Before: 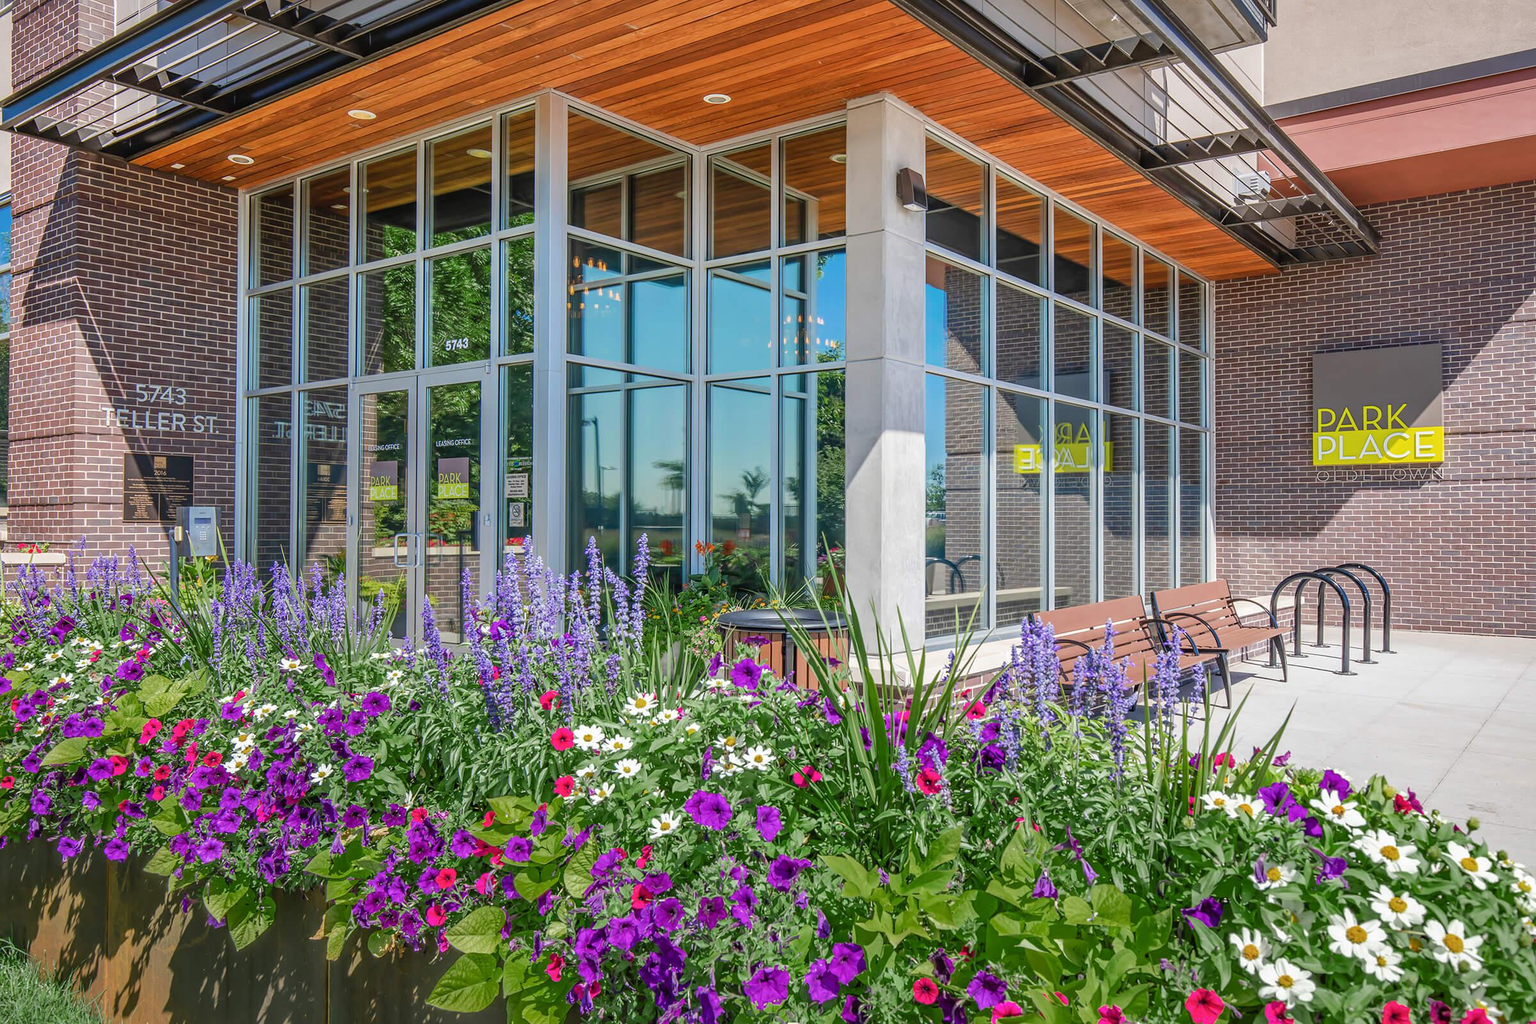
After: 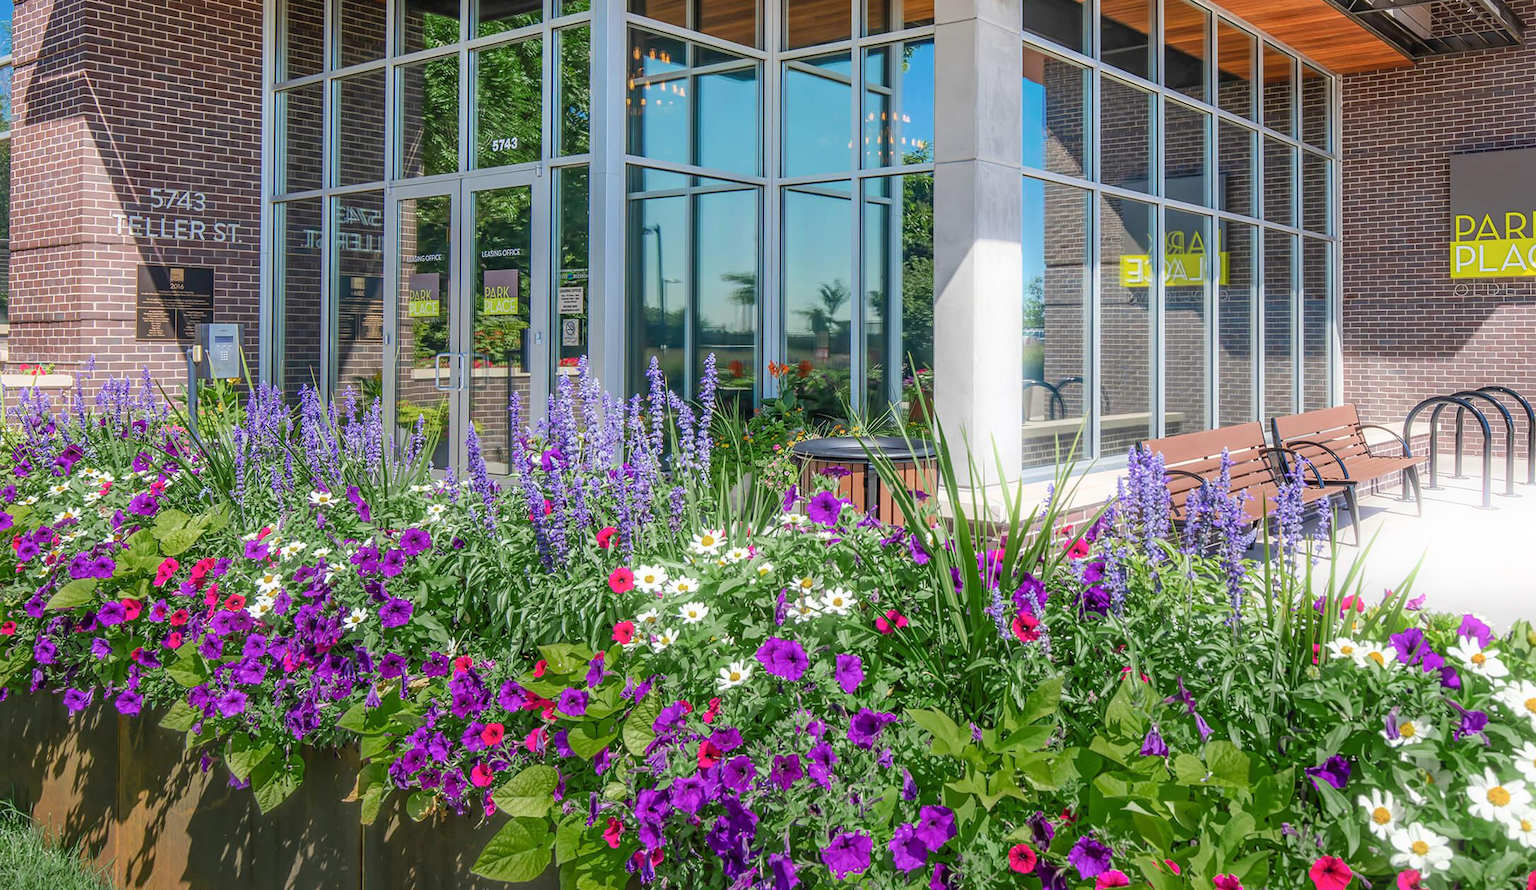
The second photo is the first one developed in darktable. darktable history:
crop: top 20.916%, right 9.437%, bottom 0.316%
bloom: size 5%, threshold 95%, strength 15%
